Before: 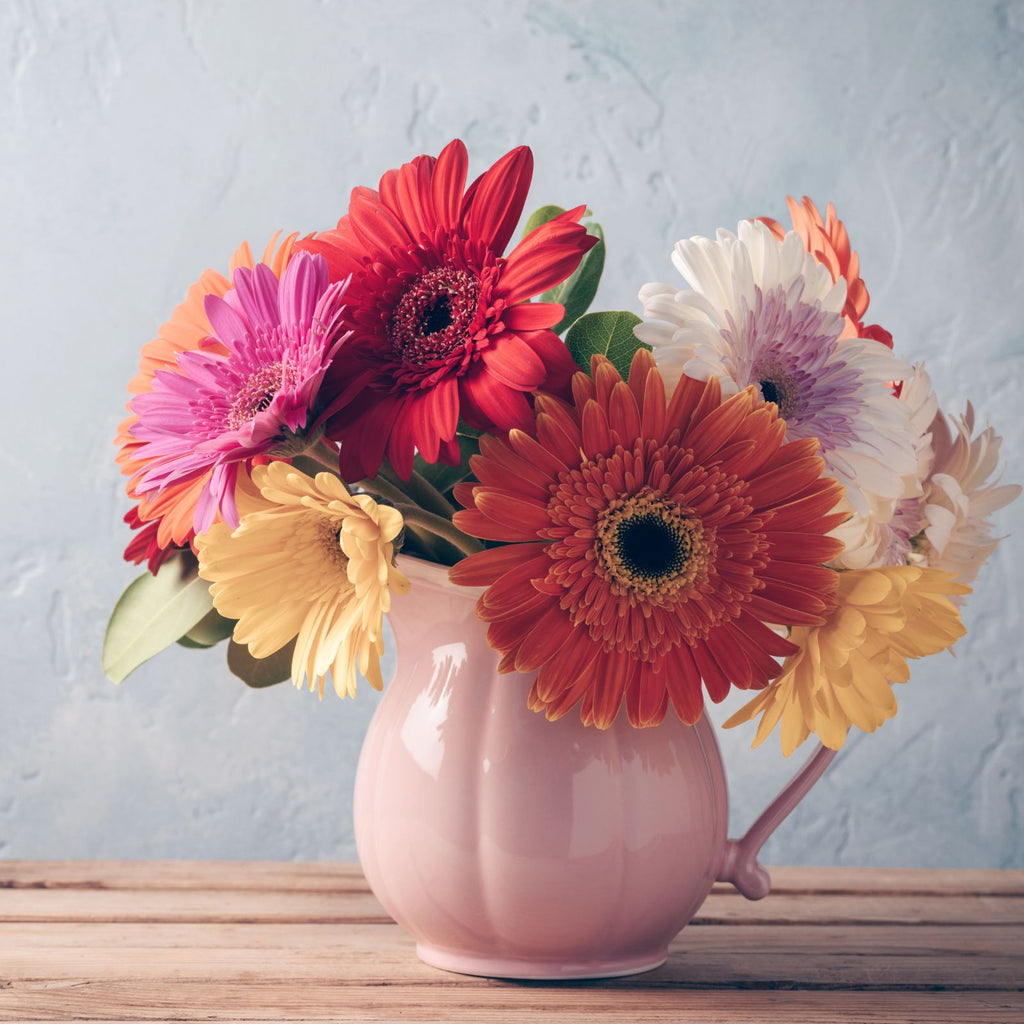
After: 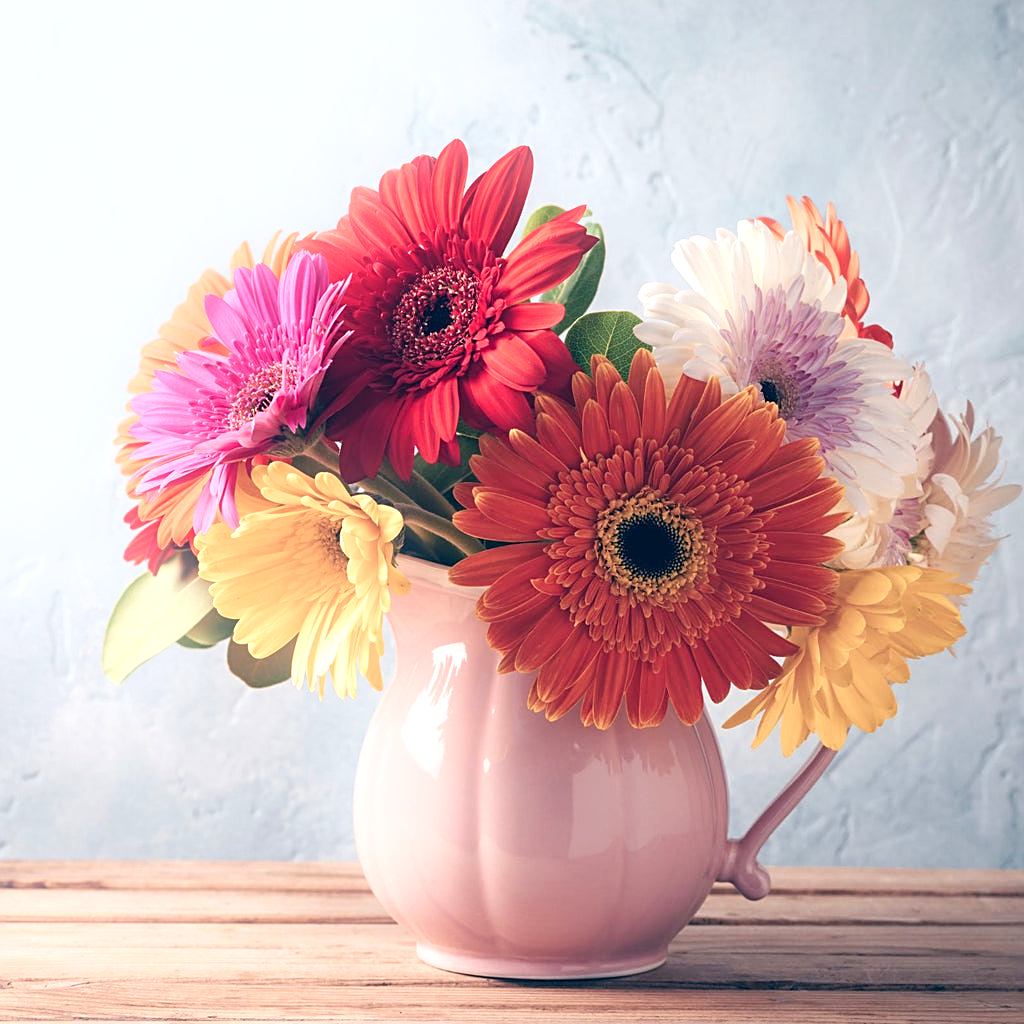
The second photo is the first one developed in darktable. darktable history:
bloom: size 9%, threshold 100%, strength 7%
sharpen: on, module defaults
exposure: black level correction 0.001, exposure 0.5 EV, compensate exposure bias true, compensate highlight preservation false
